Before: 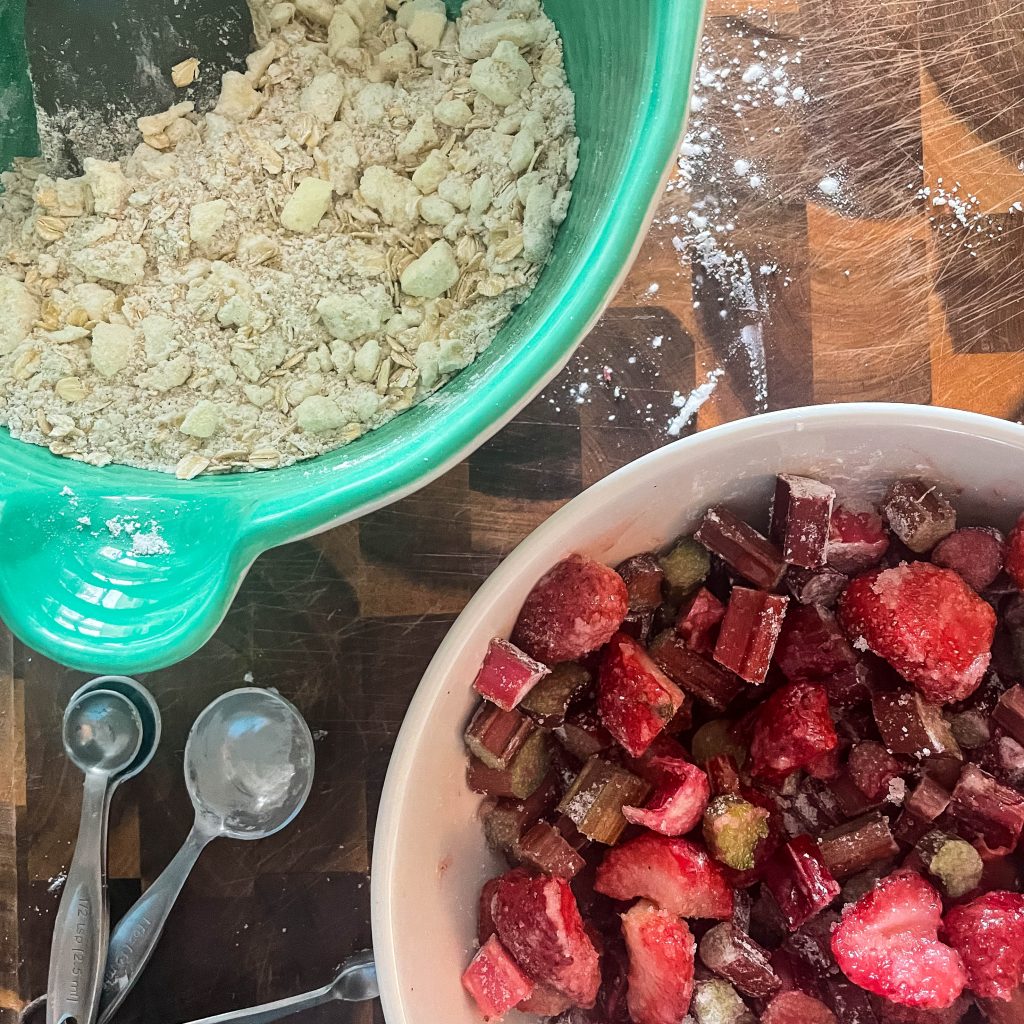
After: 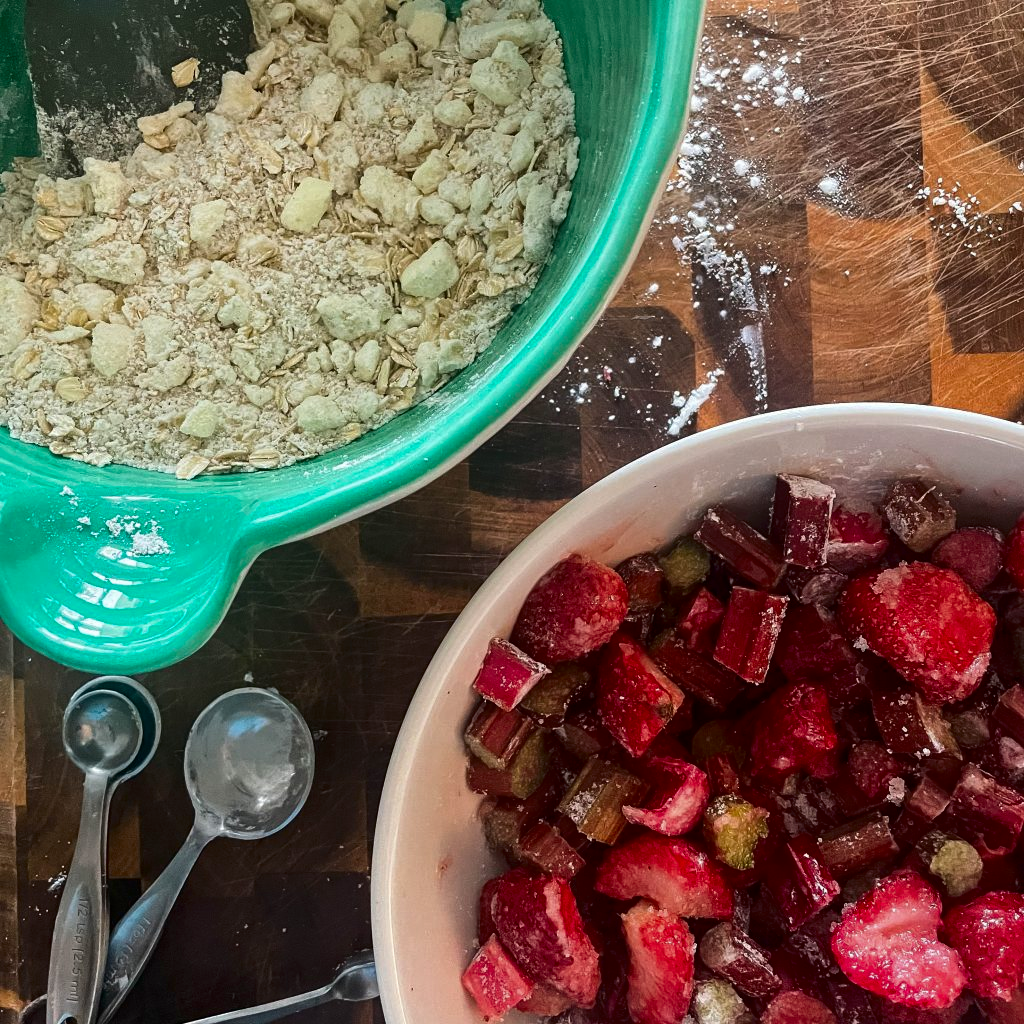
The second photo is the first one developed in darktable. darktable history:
contrast brightness saturation: brightness -0.197, saturation 0.083
